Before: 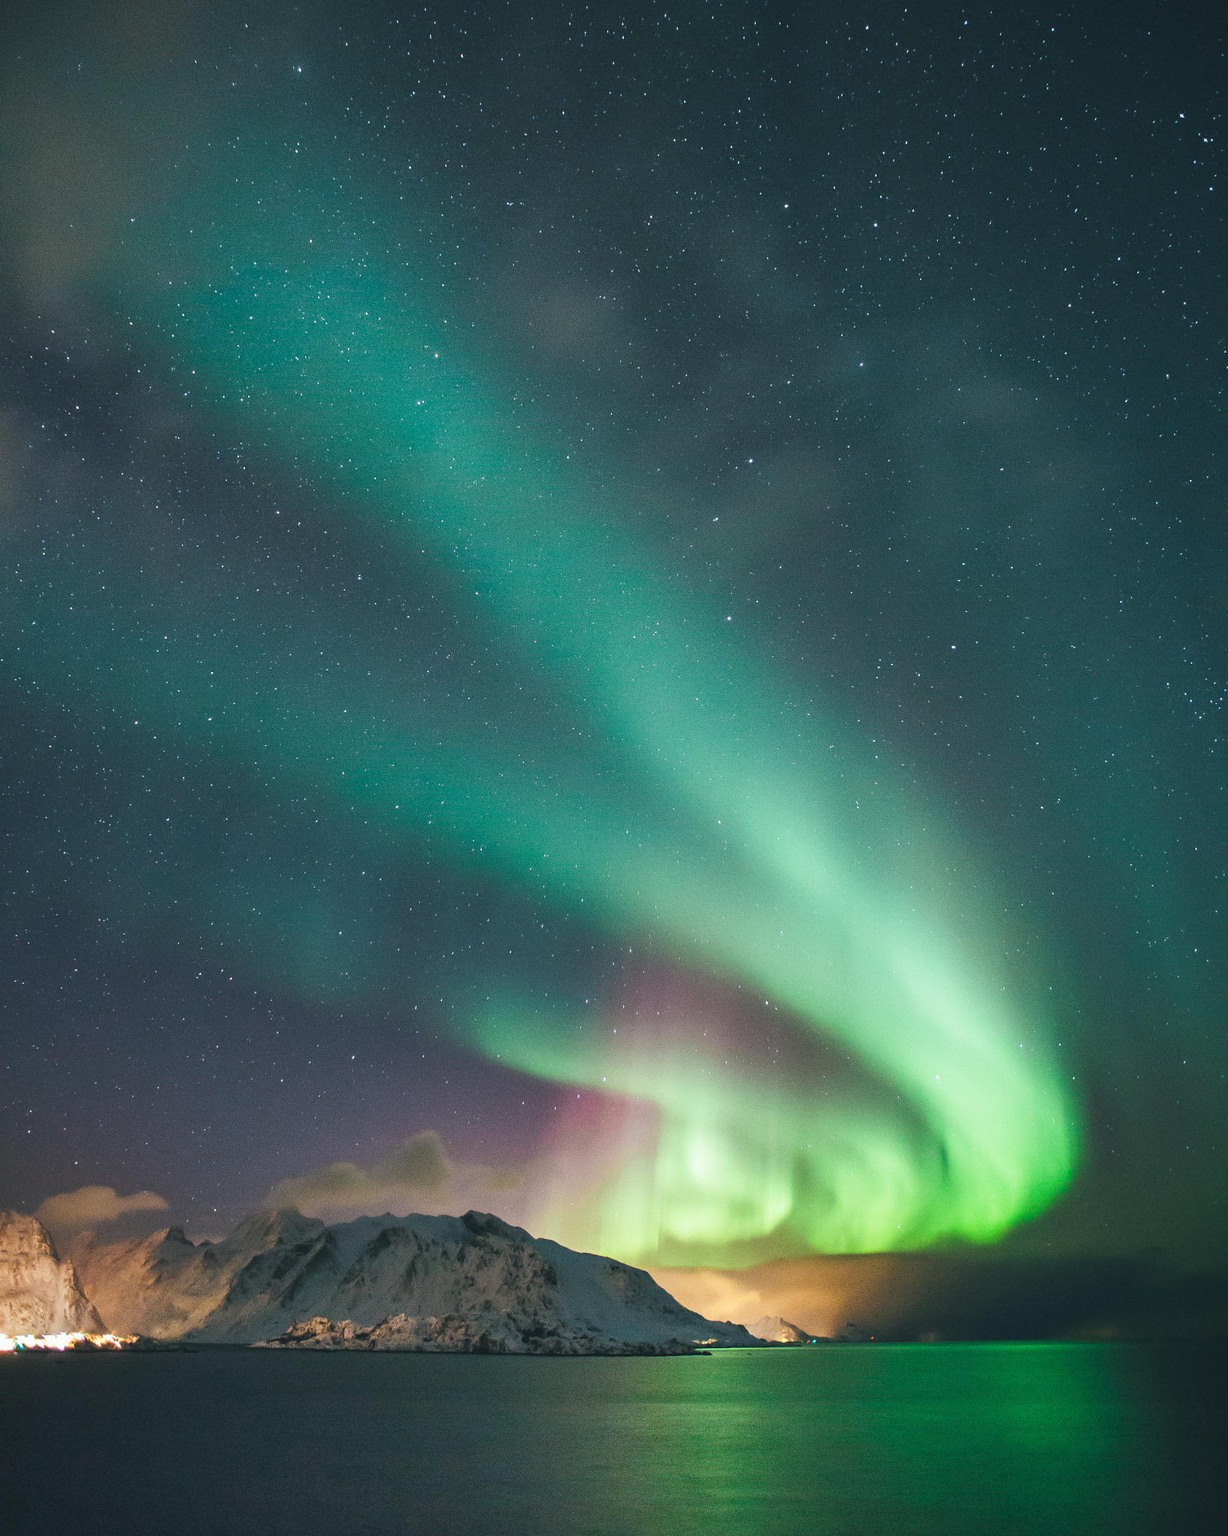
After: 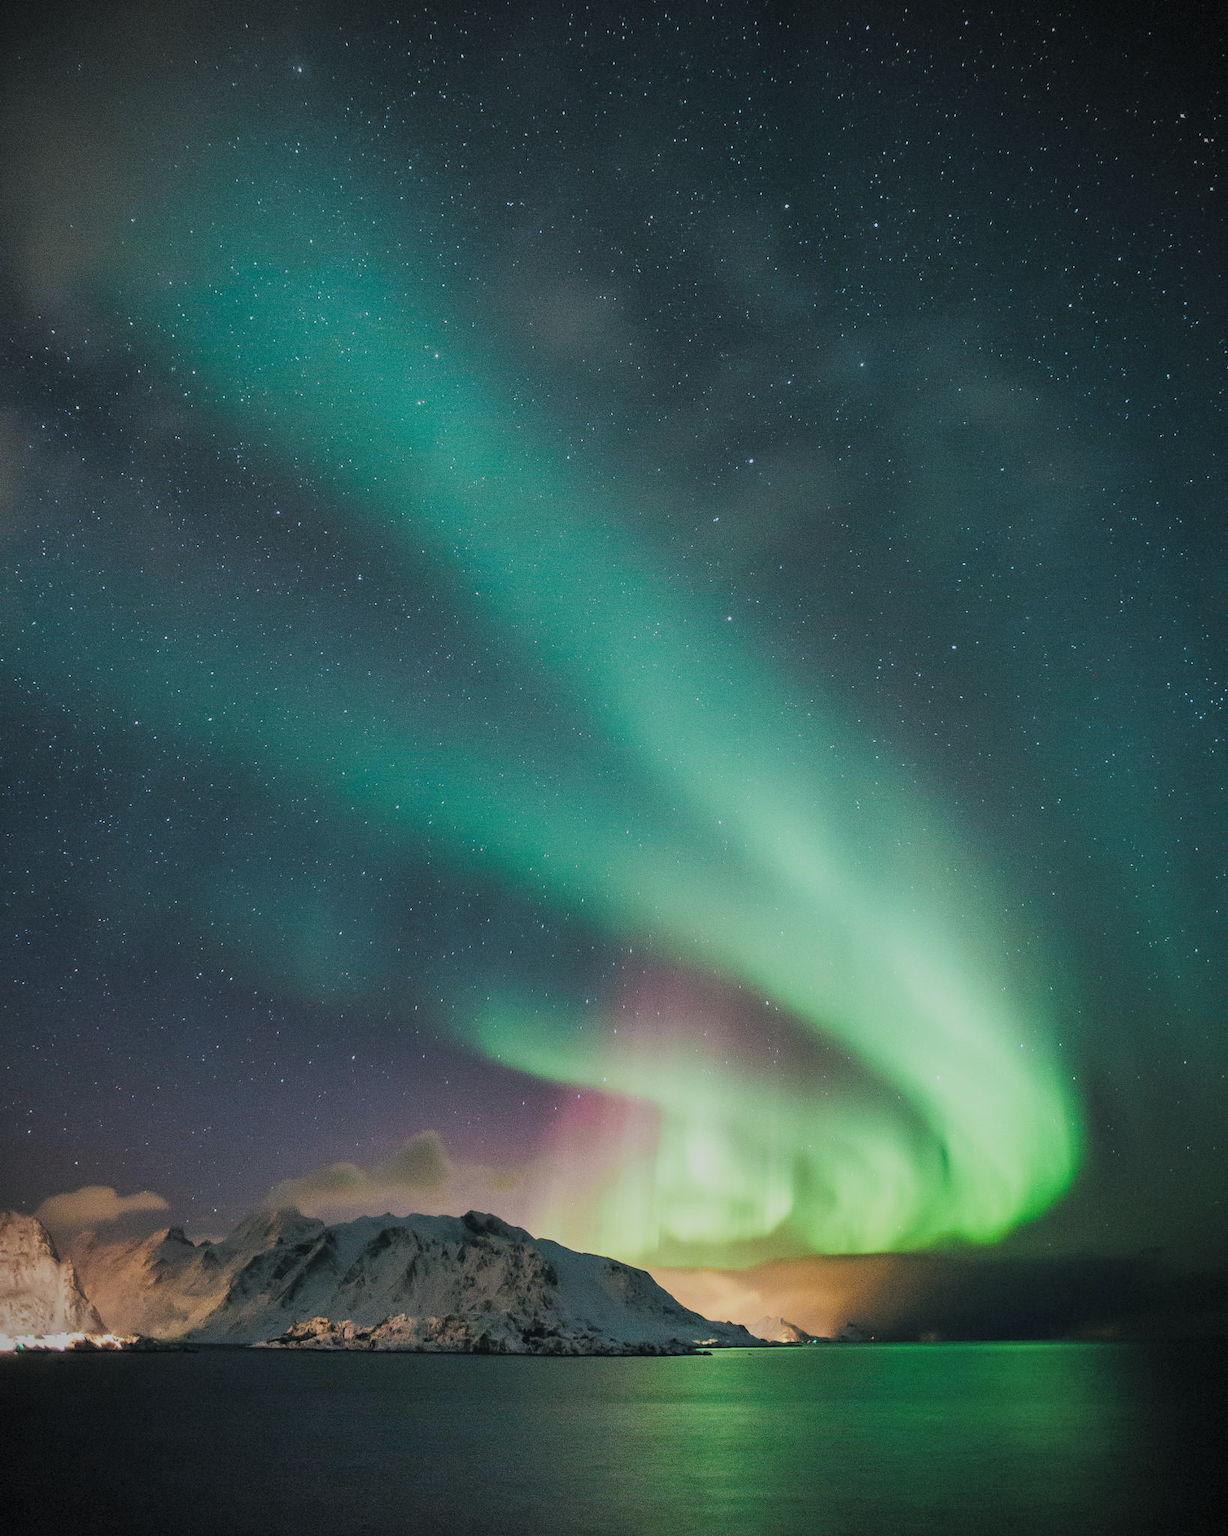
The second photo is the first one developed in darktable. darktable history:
filmic rgb: black relative exposure -7.65 EV, white relative exposure 4.56 EV, threshold 5.96 EV, hardness 3.61, add noise in highlights 0.001, color science v3 (2019), use custom middle-gray values true, contrast in highlights soft, enable highlight reconstruction true
vignetting: saturation -0.644, dithering 8-bit output
